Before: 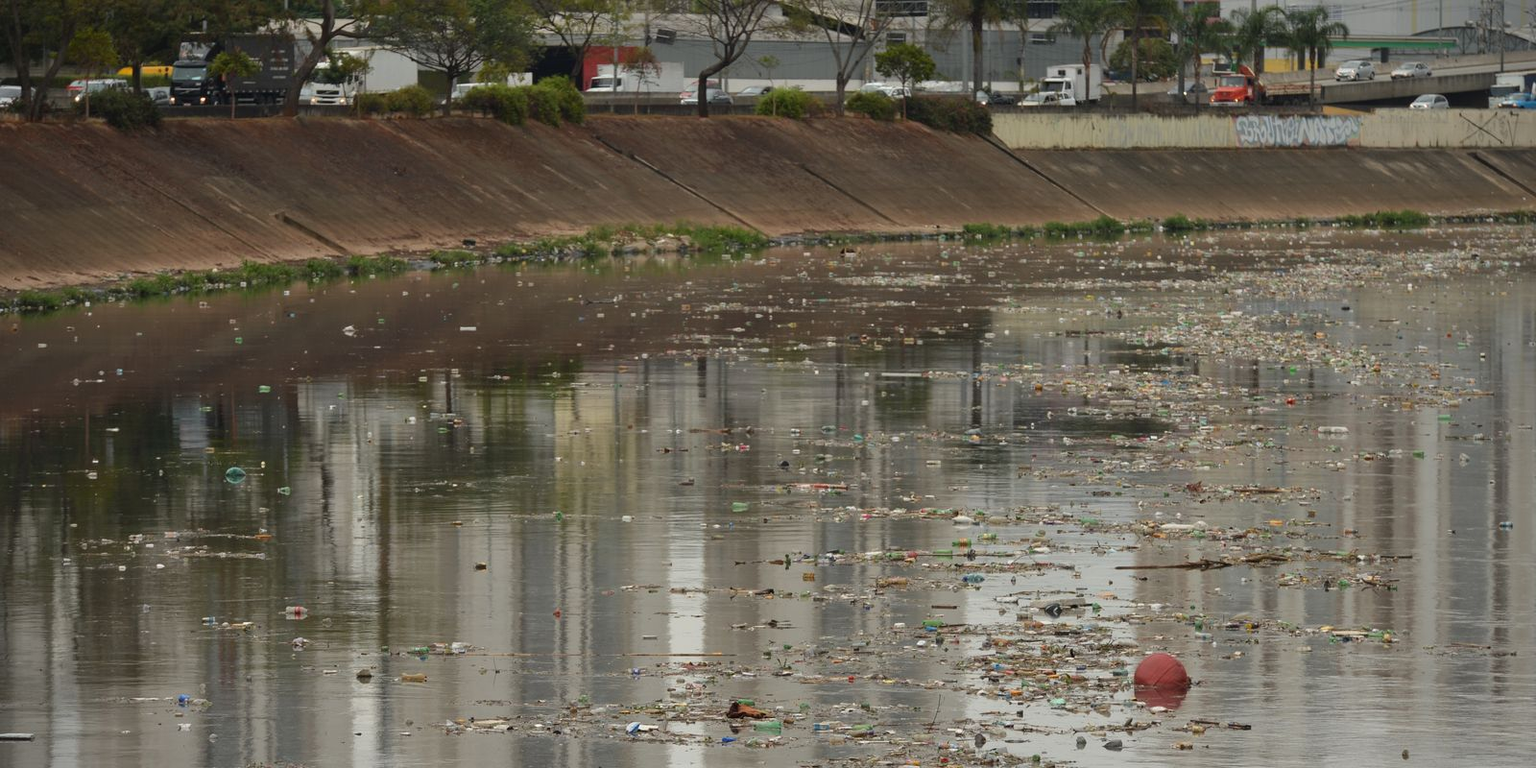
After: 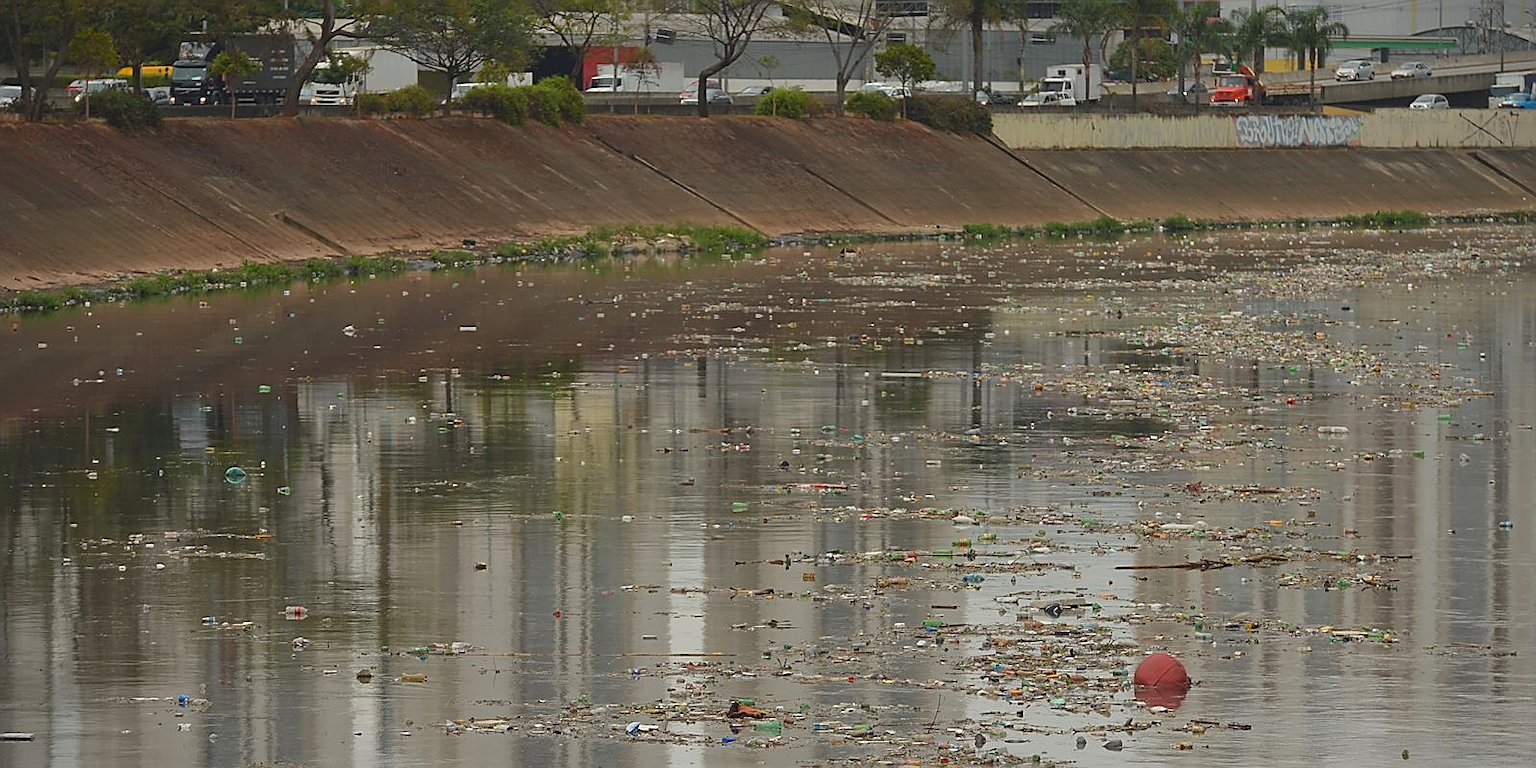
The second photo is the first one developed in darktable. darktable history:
lowpass: radius 0.1, contrast 0.85, saturation 1.1, unbound 0
sharpen: radius 1.4, amount 1.25, threshold 0.7
